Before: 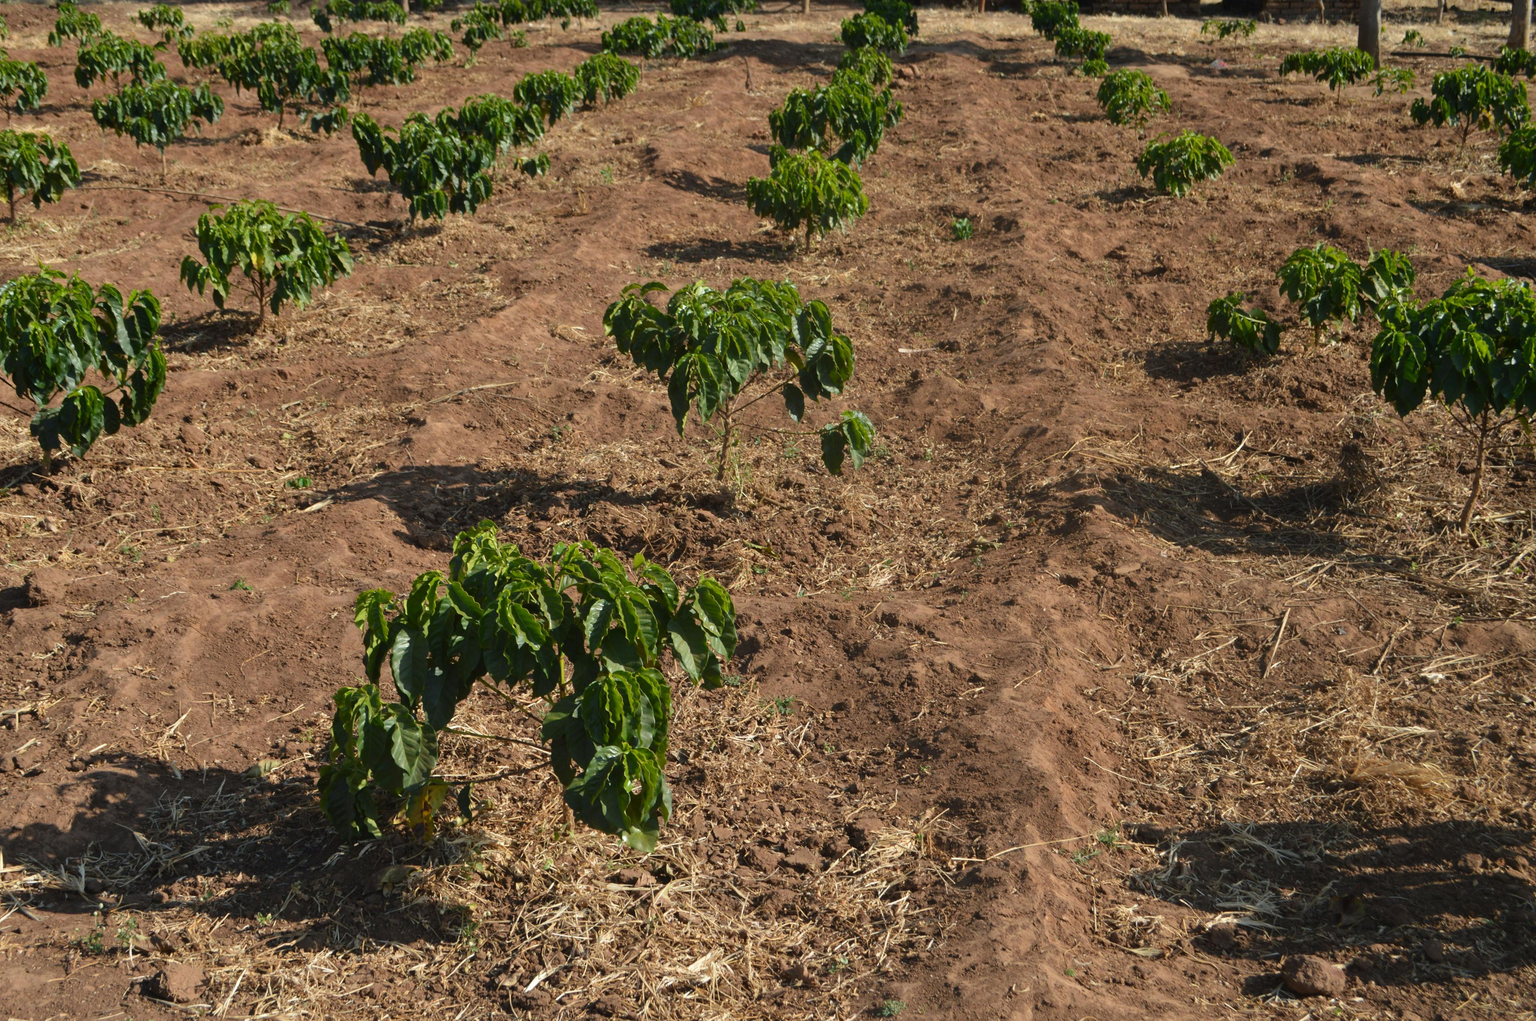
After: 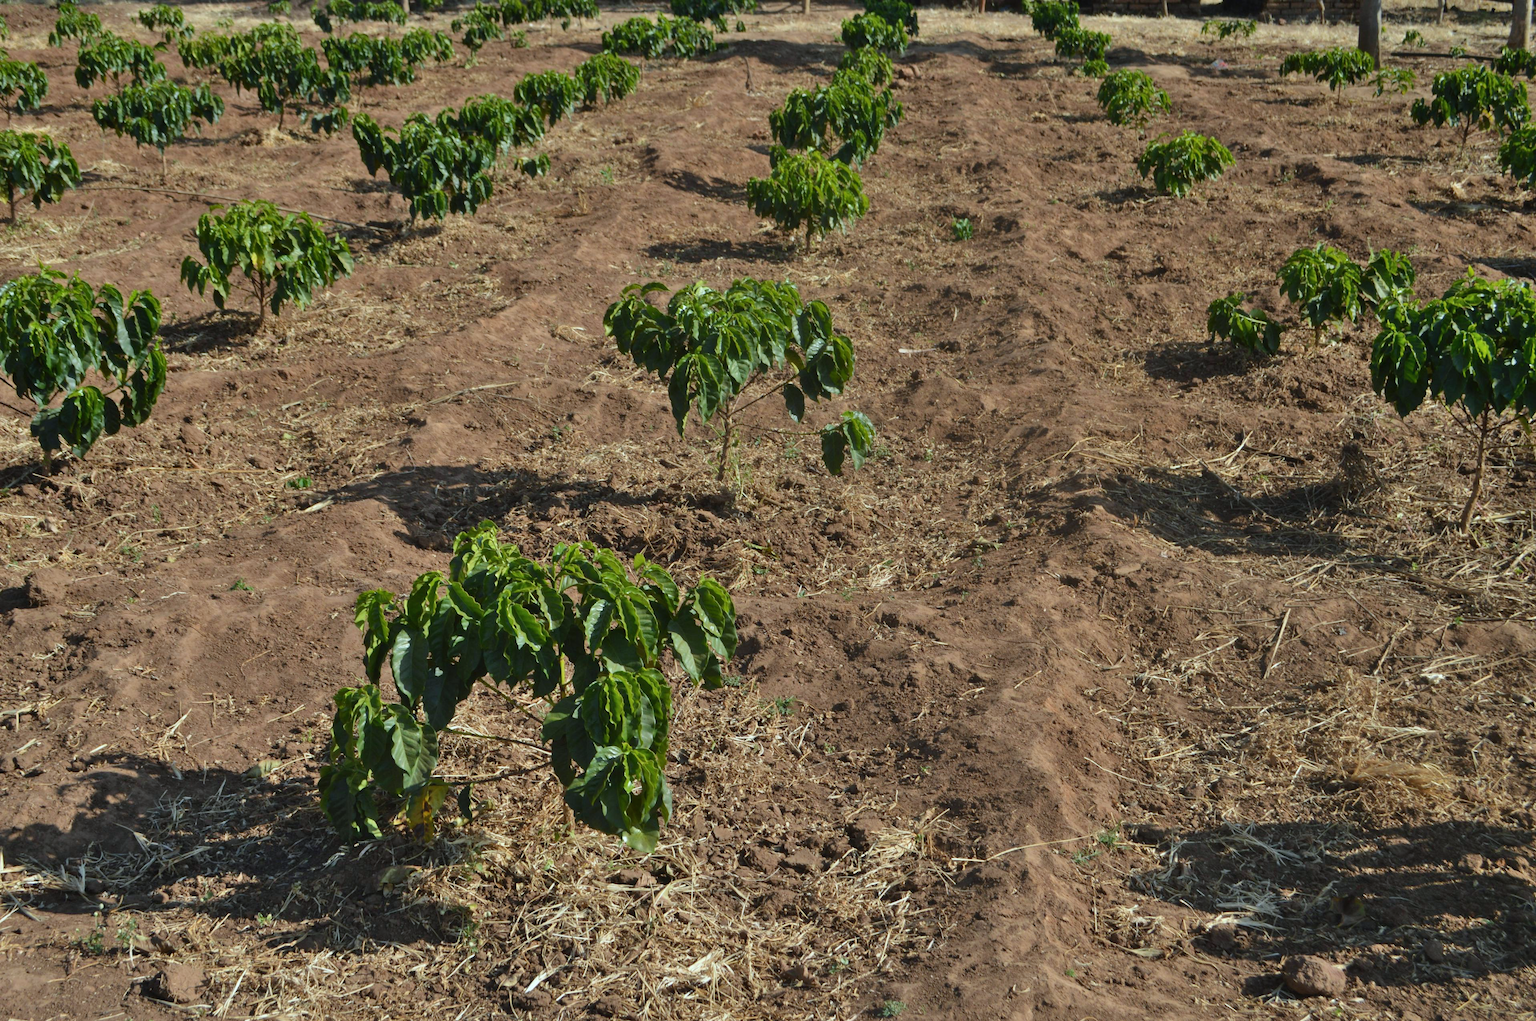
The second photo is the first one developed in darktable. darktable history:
shadows and highlights: low approximation 0.01, soften with gaussian
white balance: red 0.925, blue 1.046
